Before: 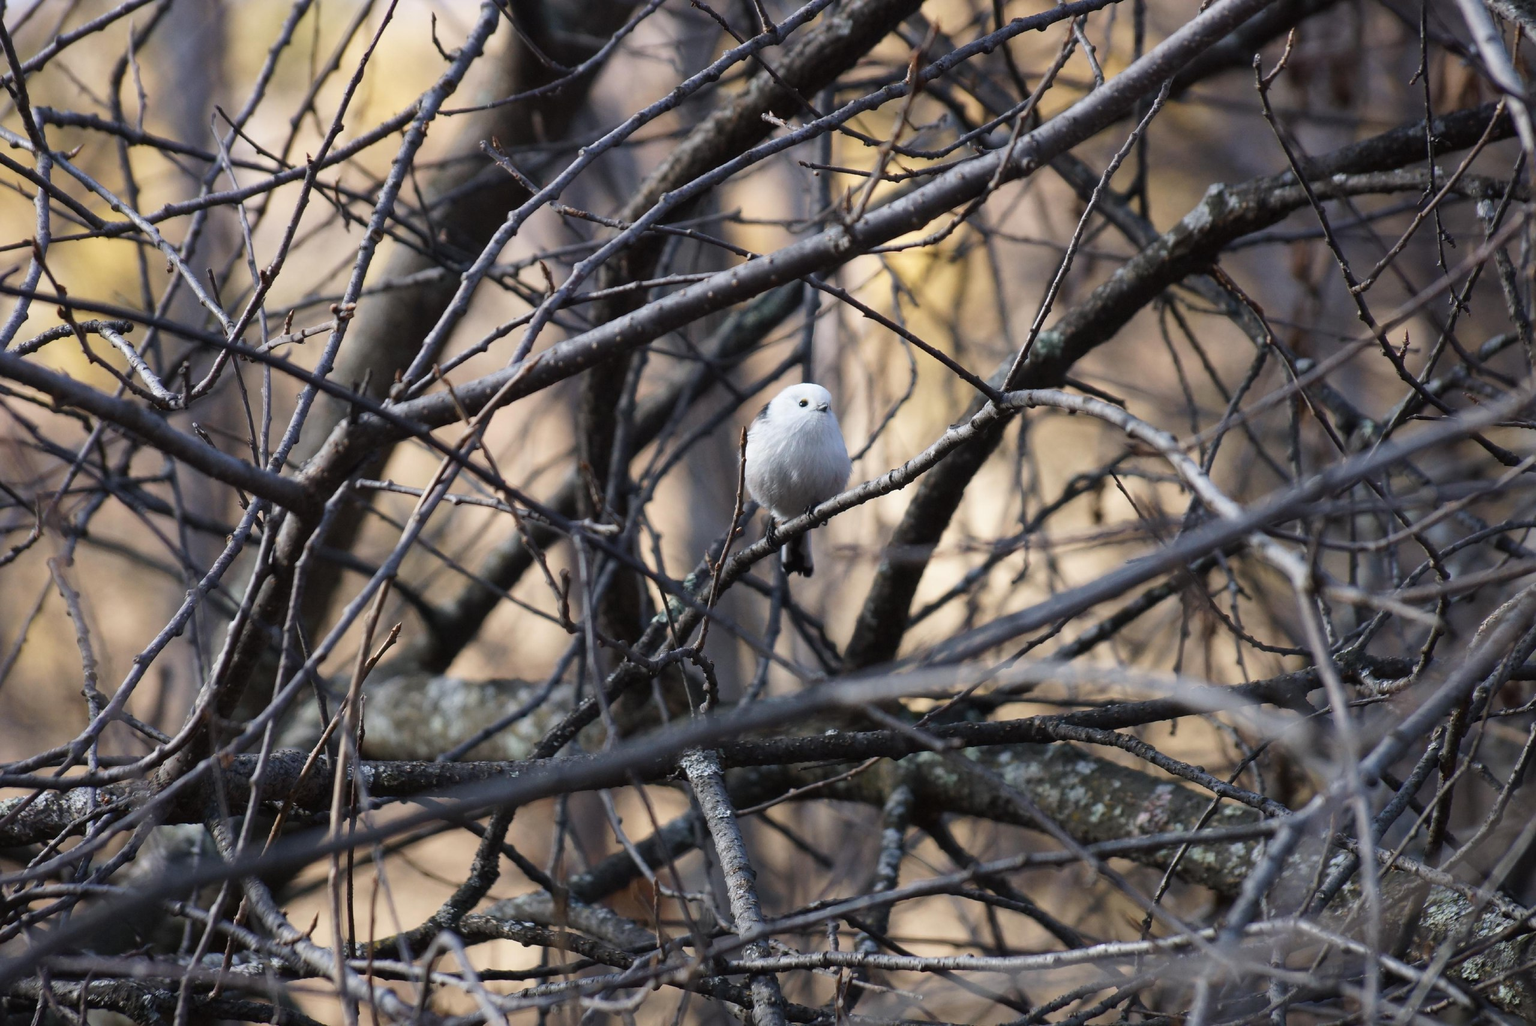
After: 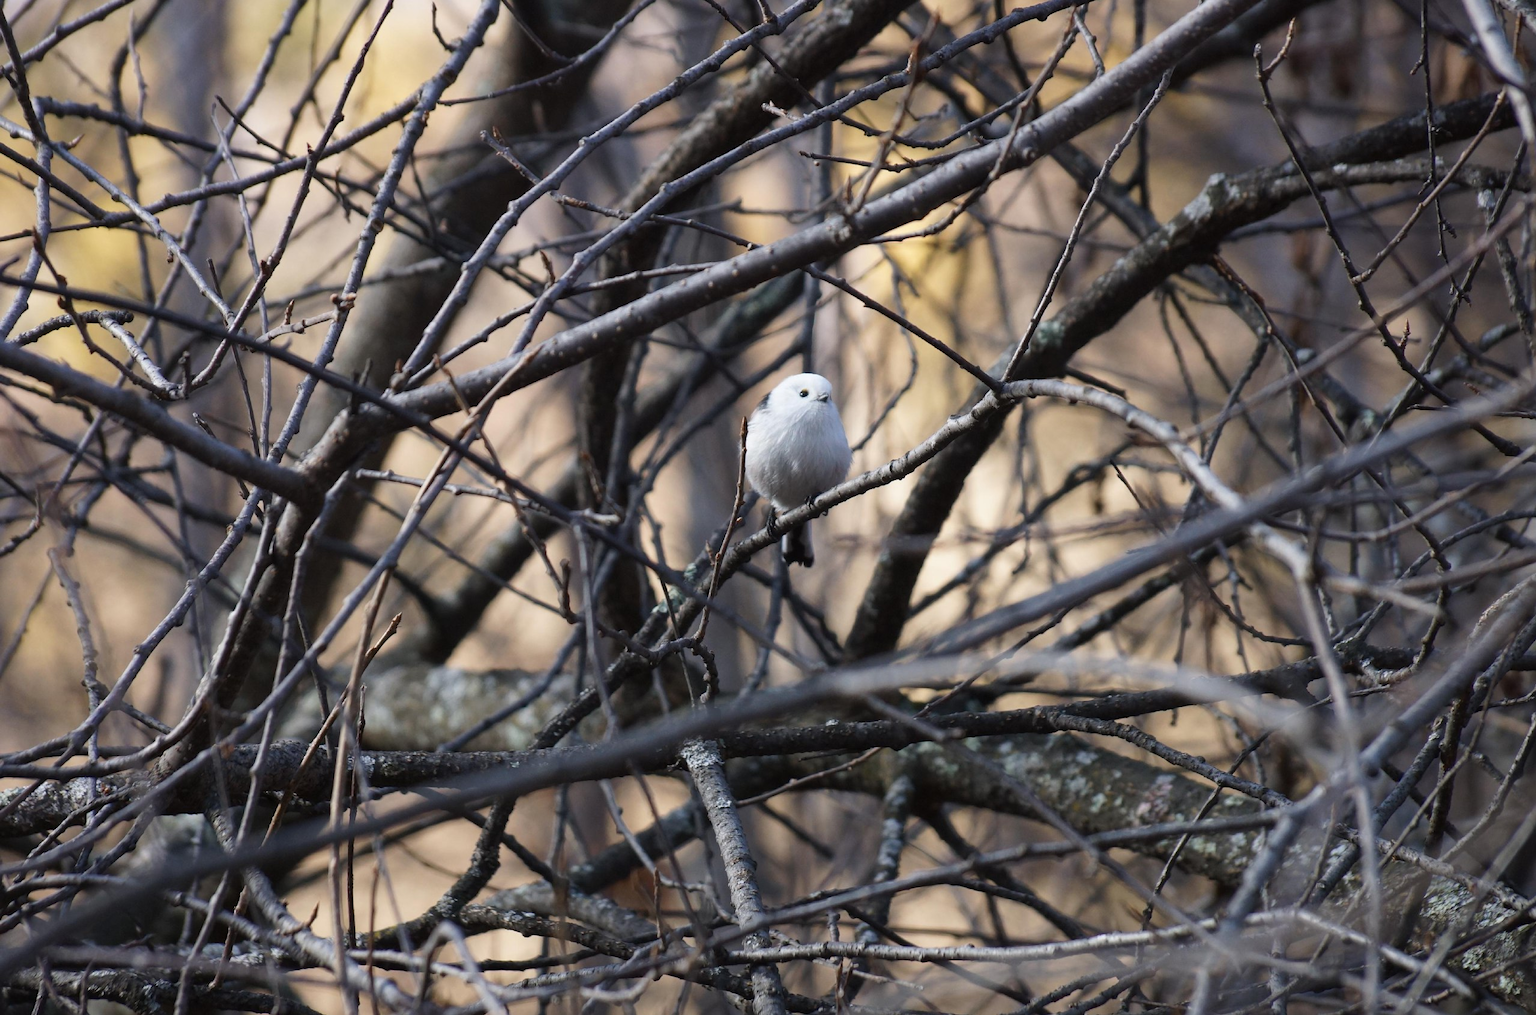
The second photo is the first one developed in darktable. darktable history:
crop: top 1.049%, right 0.001%
